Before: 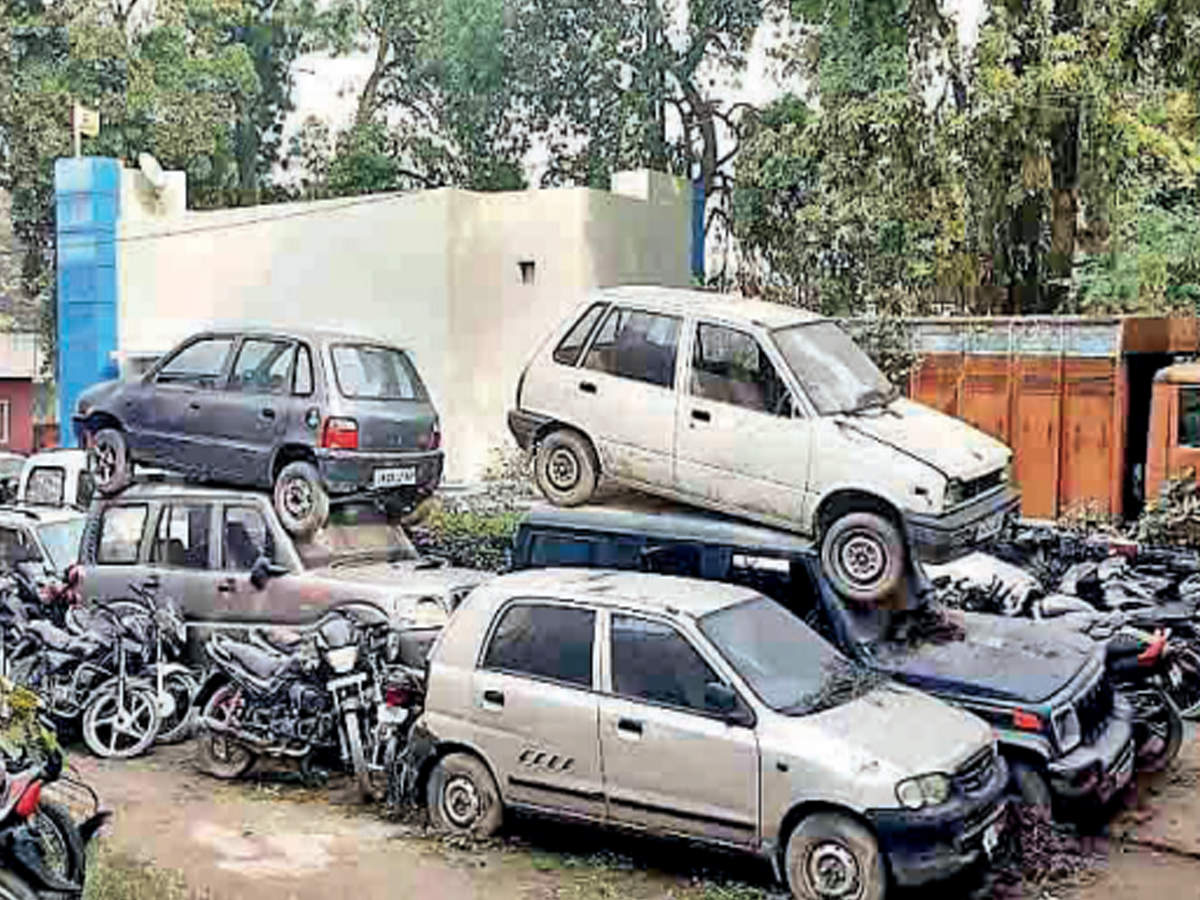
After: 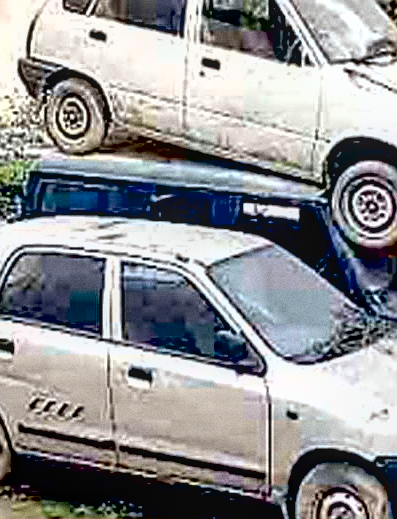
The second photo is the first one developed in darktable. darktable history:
crop: left 40.878%, top 39.176%, right 25.993%, bottom 3.081%
local contrast: on, module defaults
shadows and highlights: low approximation 0.01, soften with gaussian
sharpen: on, module defaults
white balance: emerald 1
exposure: black level correction 0.031, exposure 0.304 EV, compensate highlight preservation false
grain: coarseness 0.09 ISO
